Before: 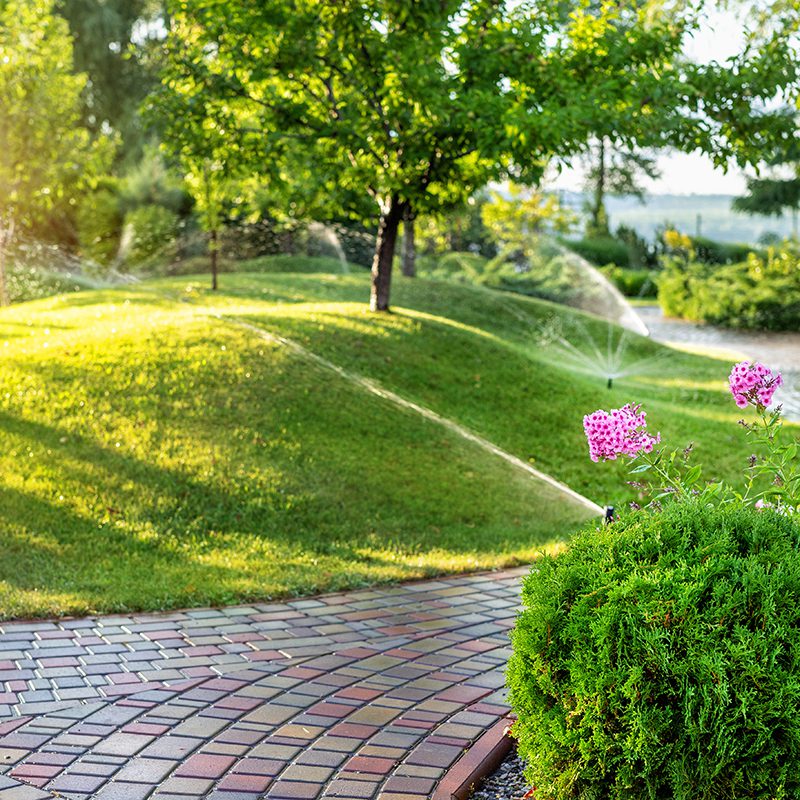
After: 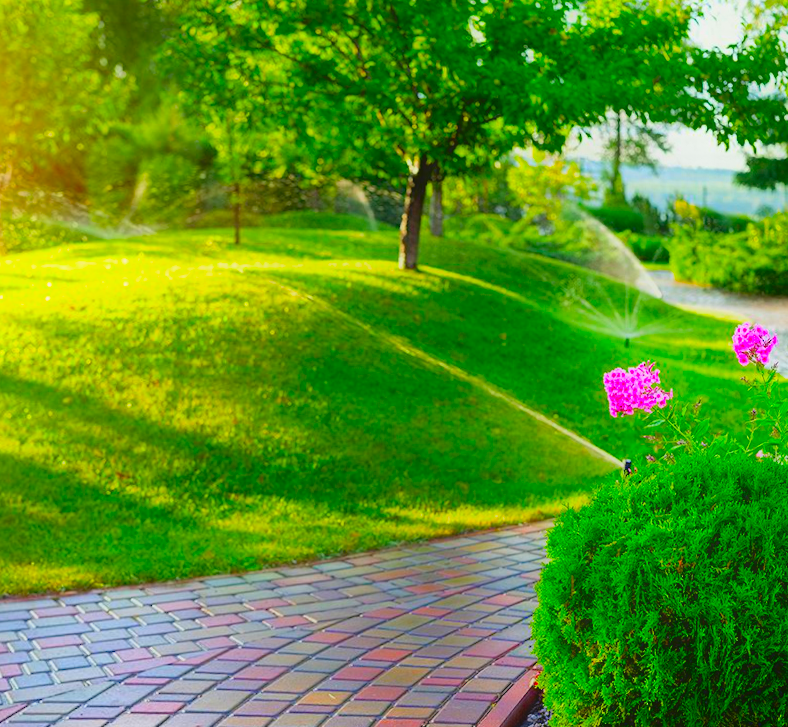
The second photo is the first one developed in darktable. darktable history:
rotate and perspective: rotation -0.013°, lens shift (vertical) -0.027, lens shift (horizontal) 0.178, crop left 0.016, crop right 0.989, crop top 0.082, crop bottom 0.918
contrast equalizer: octaves 7, y [[0.6 ×6], [0.55 ×6], [0 ×6], [0 ×6], [0 ×6]], mix -1
color correction: saturation 2.15
